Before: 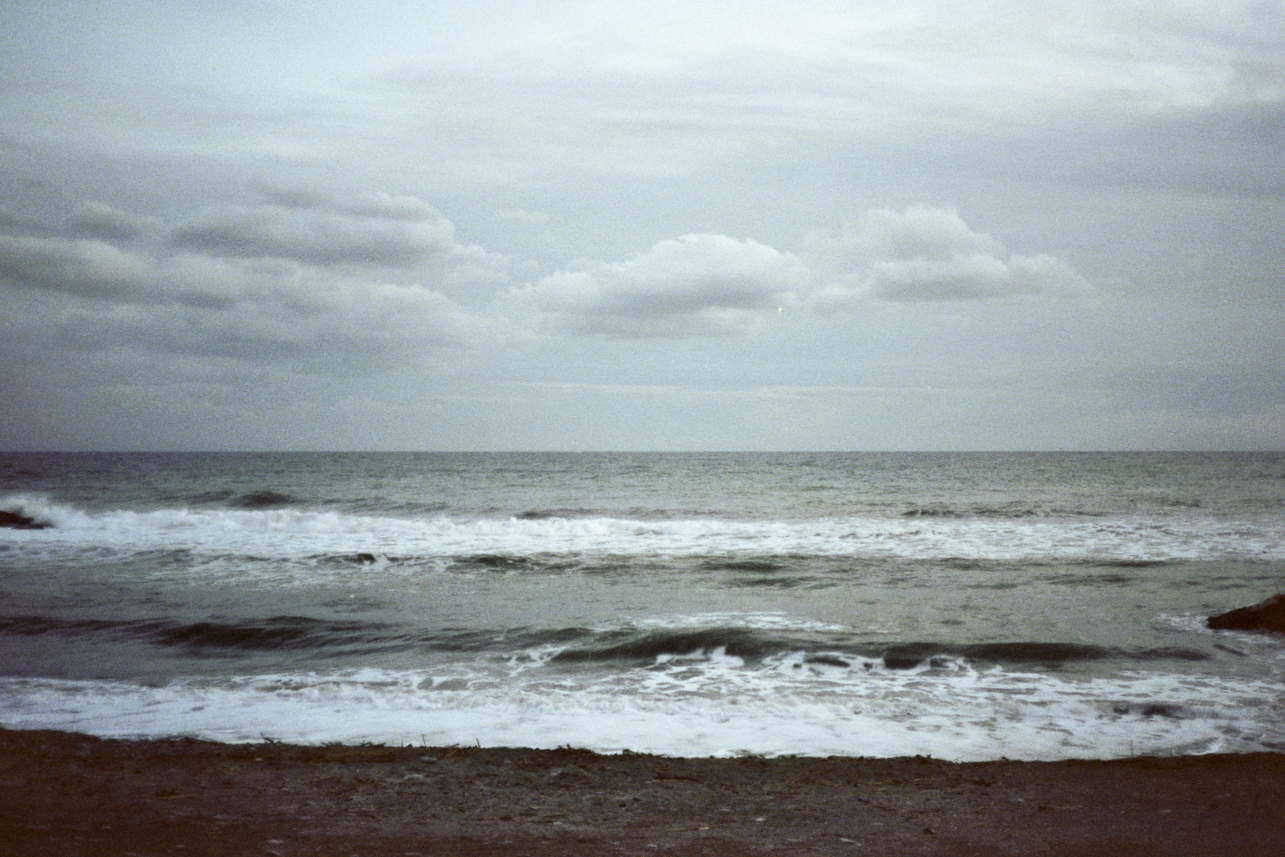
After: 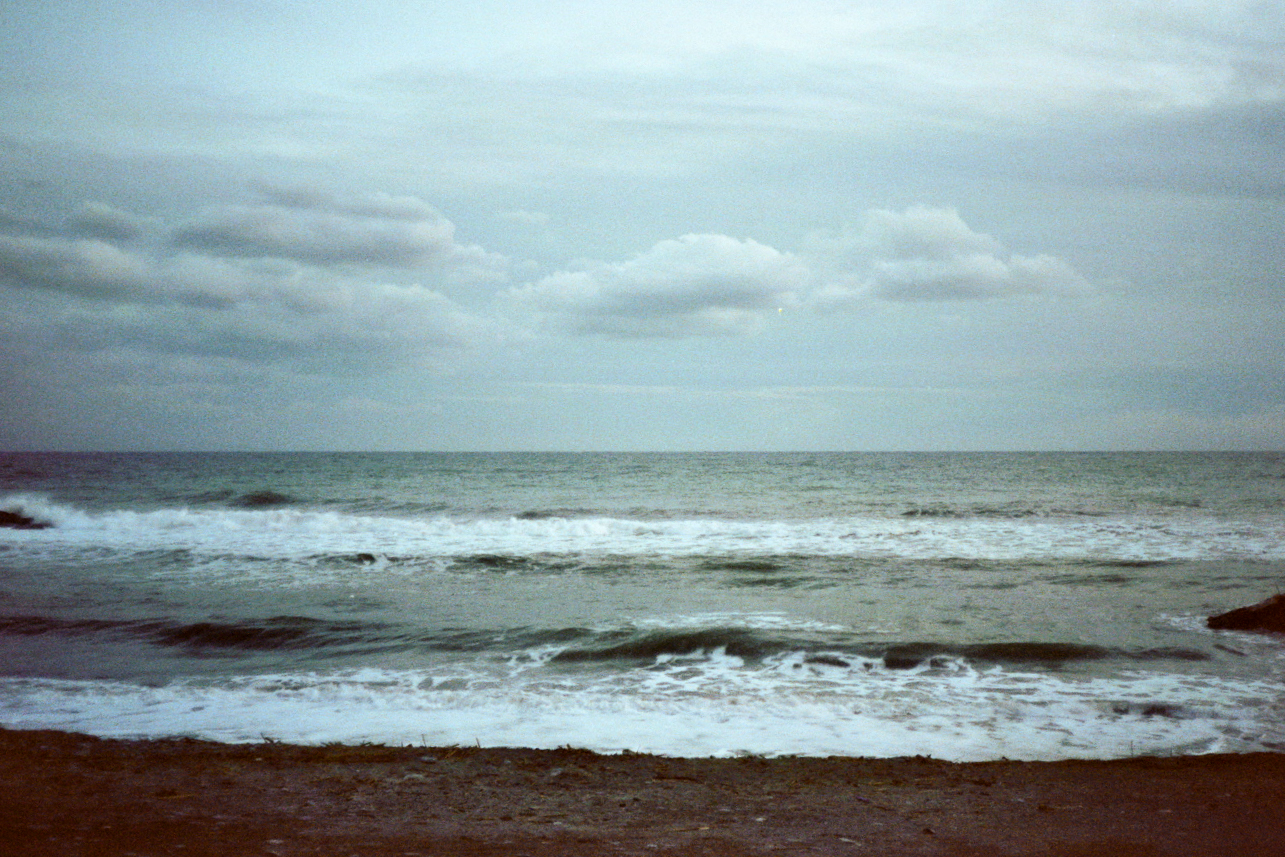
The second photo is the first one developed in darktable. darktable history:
color balance rgb: shadows lift › chroma 0.647%, shadows lift › hue 111.05°, perceptual saturation grading › global saturation 19.972%, global vibrance 20%
